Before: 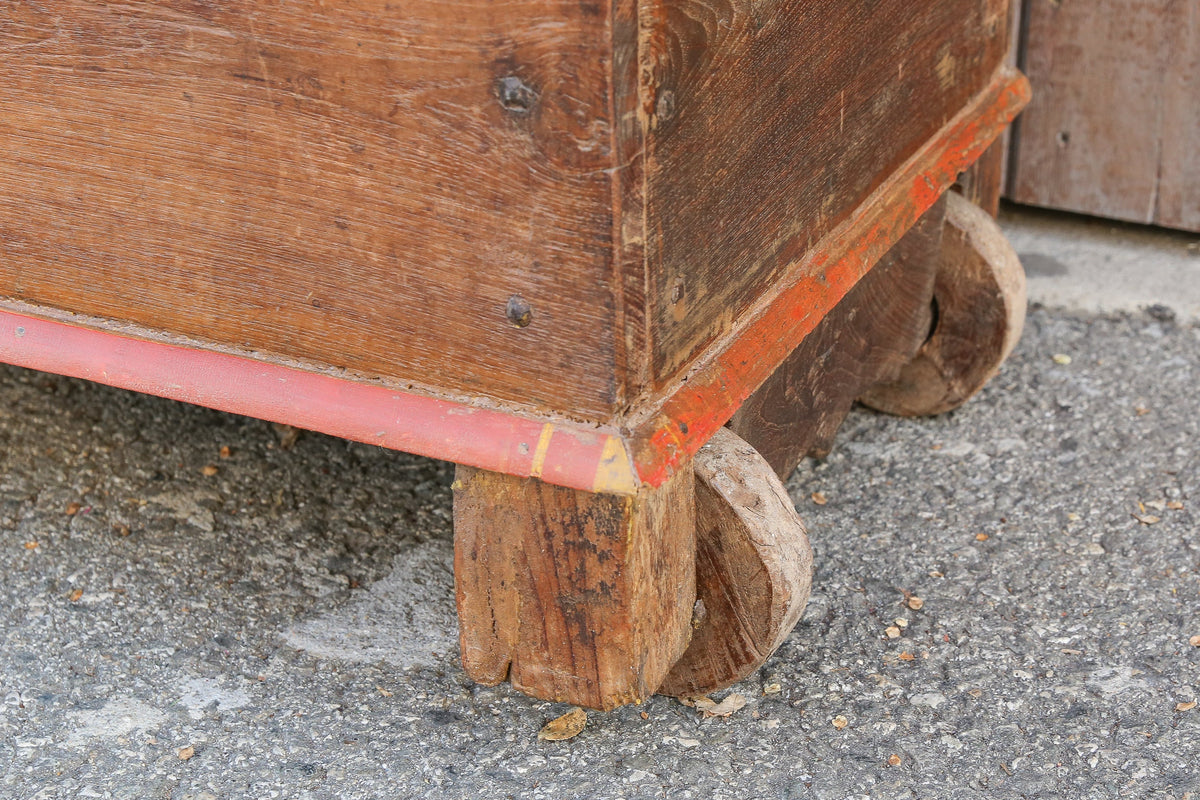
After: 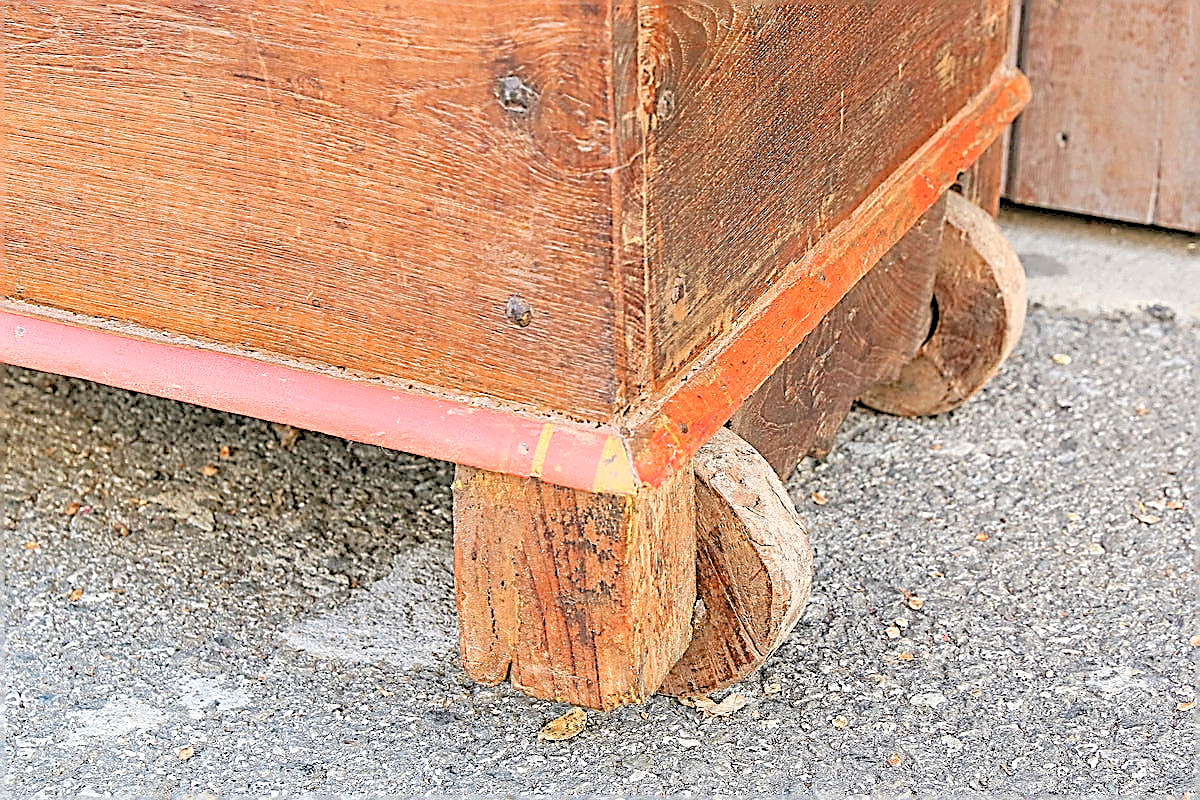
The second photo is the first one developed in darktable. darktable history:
levels: levels [0.072, 0.414, 0.976]
exposure: exposure 0.2 EV, compensate highlight preservation false
sharpen: amount 2
